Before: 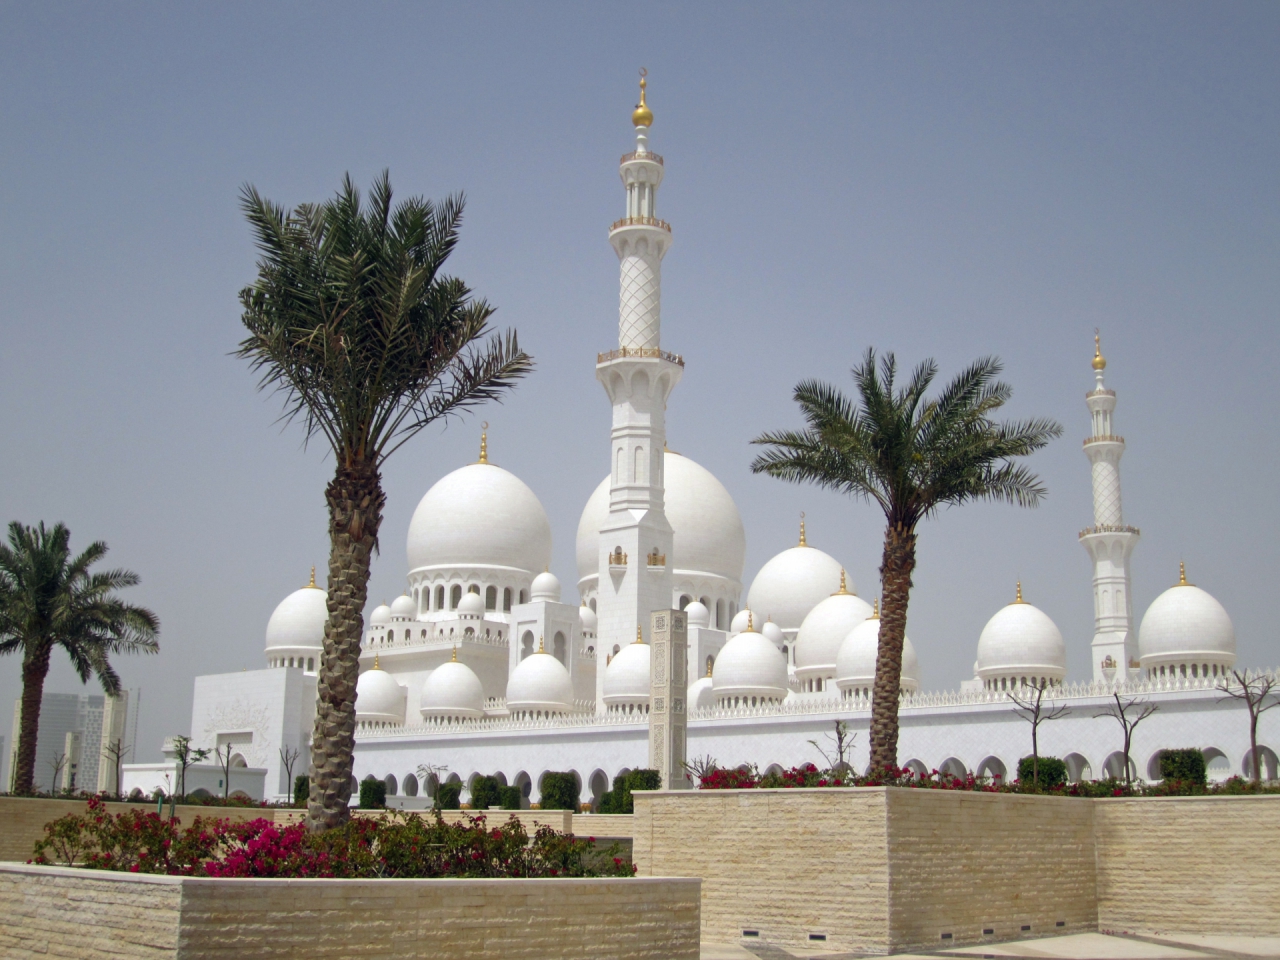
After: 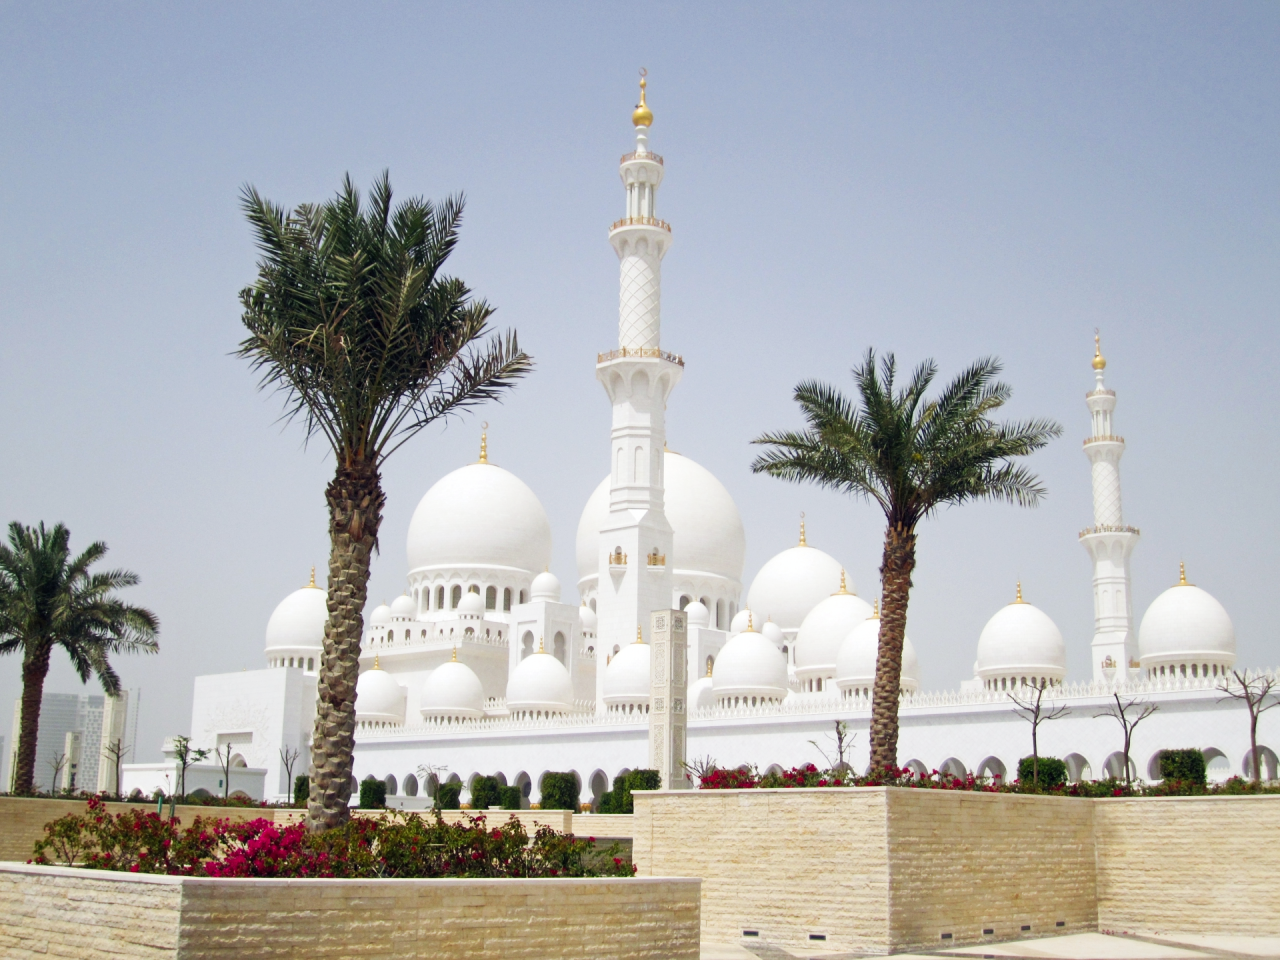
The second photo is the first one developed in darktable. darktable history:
tone curve: curves: ch0 [(0, 0) (0.055, 0.057) (0.258, 0.307) (0.434, 0.543) (0.517, 0.657) (0.745, 0.874) (1, 1)]; ch1 [(0, 0) (0.346, 0.307) (0.418, 0.383) (0.46, 0.439) (0.482, 0.493) (0.502, 0.497) (0.517, 0.506) (0.55, 0.561) (0.588, 0.61) (0.646, 0.688) (1, 1)]; ch2 [(0, 0) (0.346, 0.34) (0.431, 0.45) (0.485, 0.499) (0.5, 0.503) (0.527, 0.508) (0.545, 0.562) (0.679, 0.706) (1, 1)], preserve colors none
